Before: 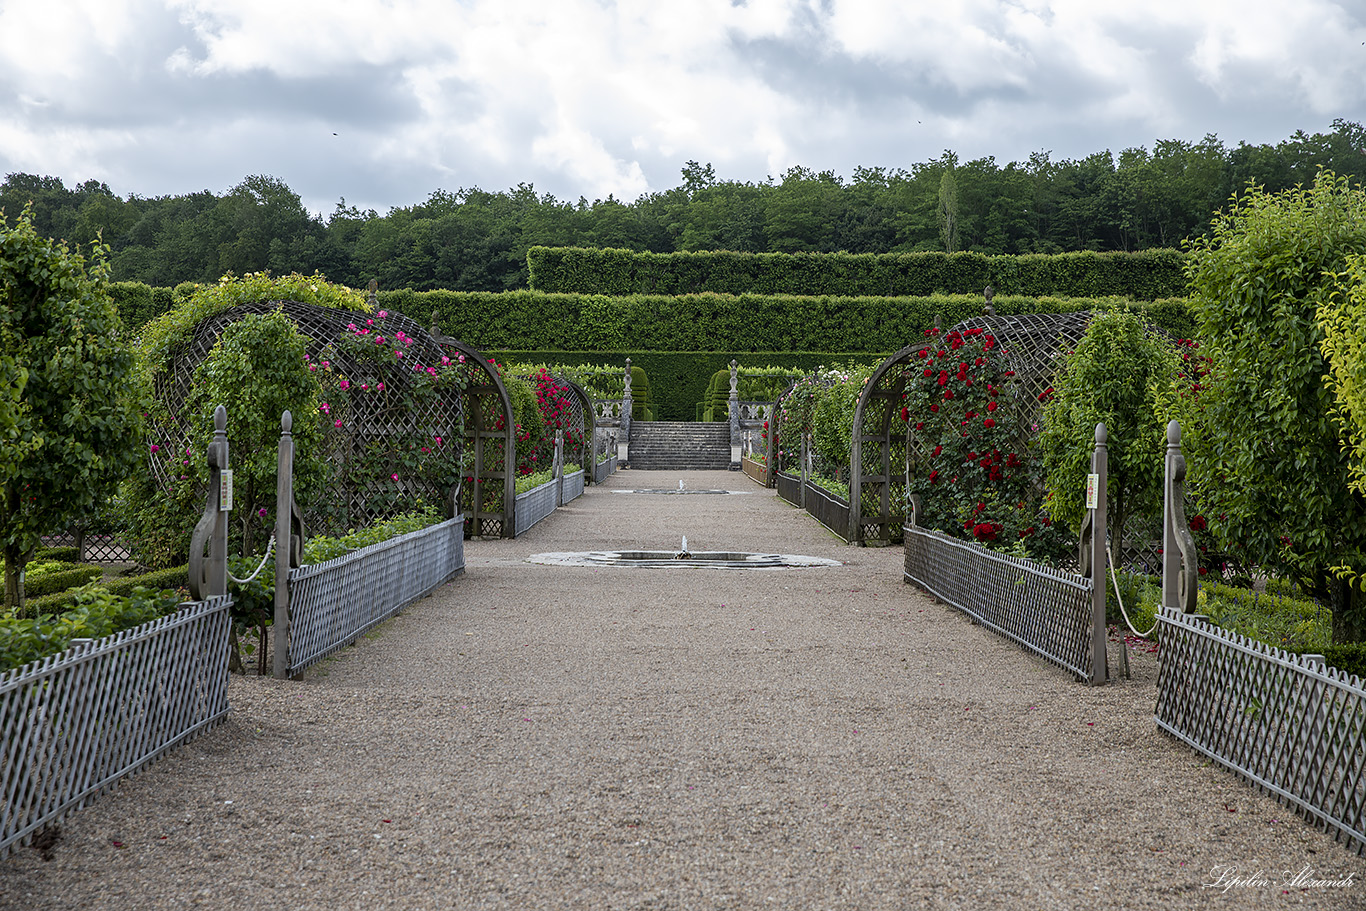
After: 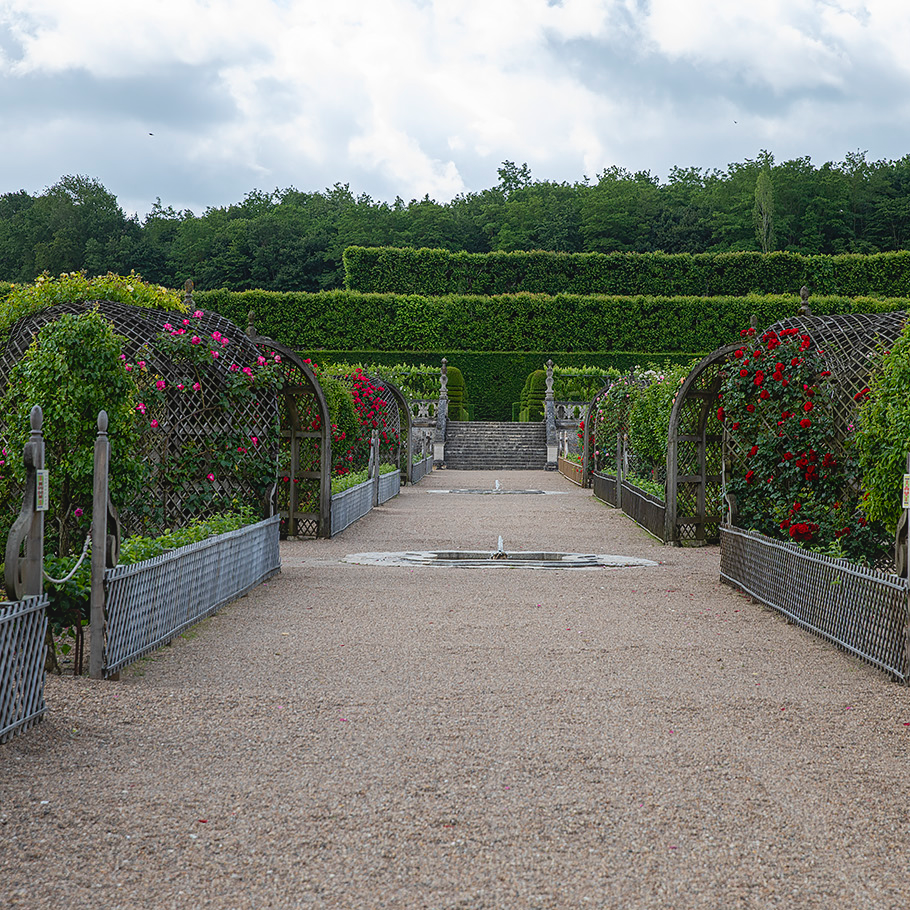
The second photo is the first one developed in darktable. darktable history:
crop and rotate: left 13.537%, right 19.796%
contrast equalizer: y [[0.439, 0.44, 0.442, 0.457, 0.493, 0.498], [0.5 ×6], [0.5 ×6], [0 ×6], [0 ×6]]
